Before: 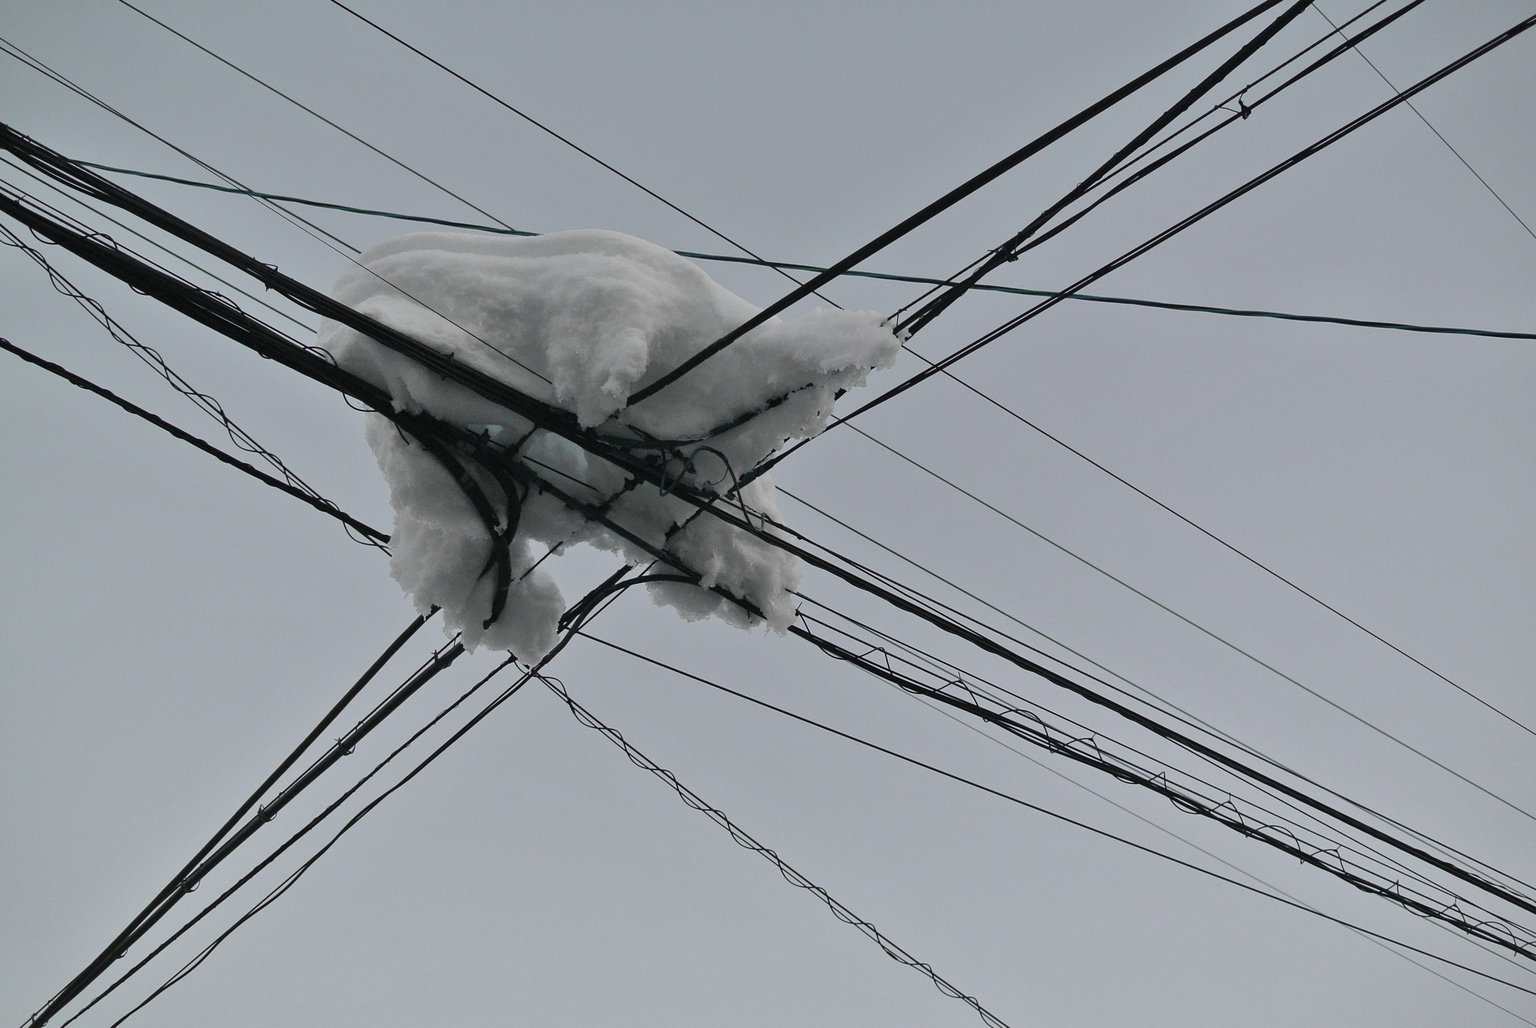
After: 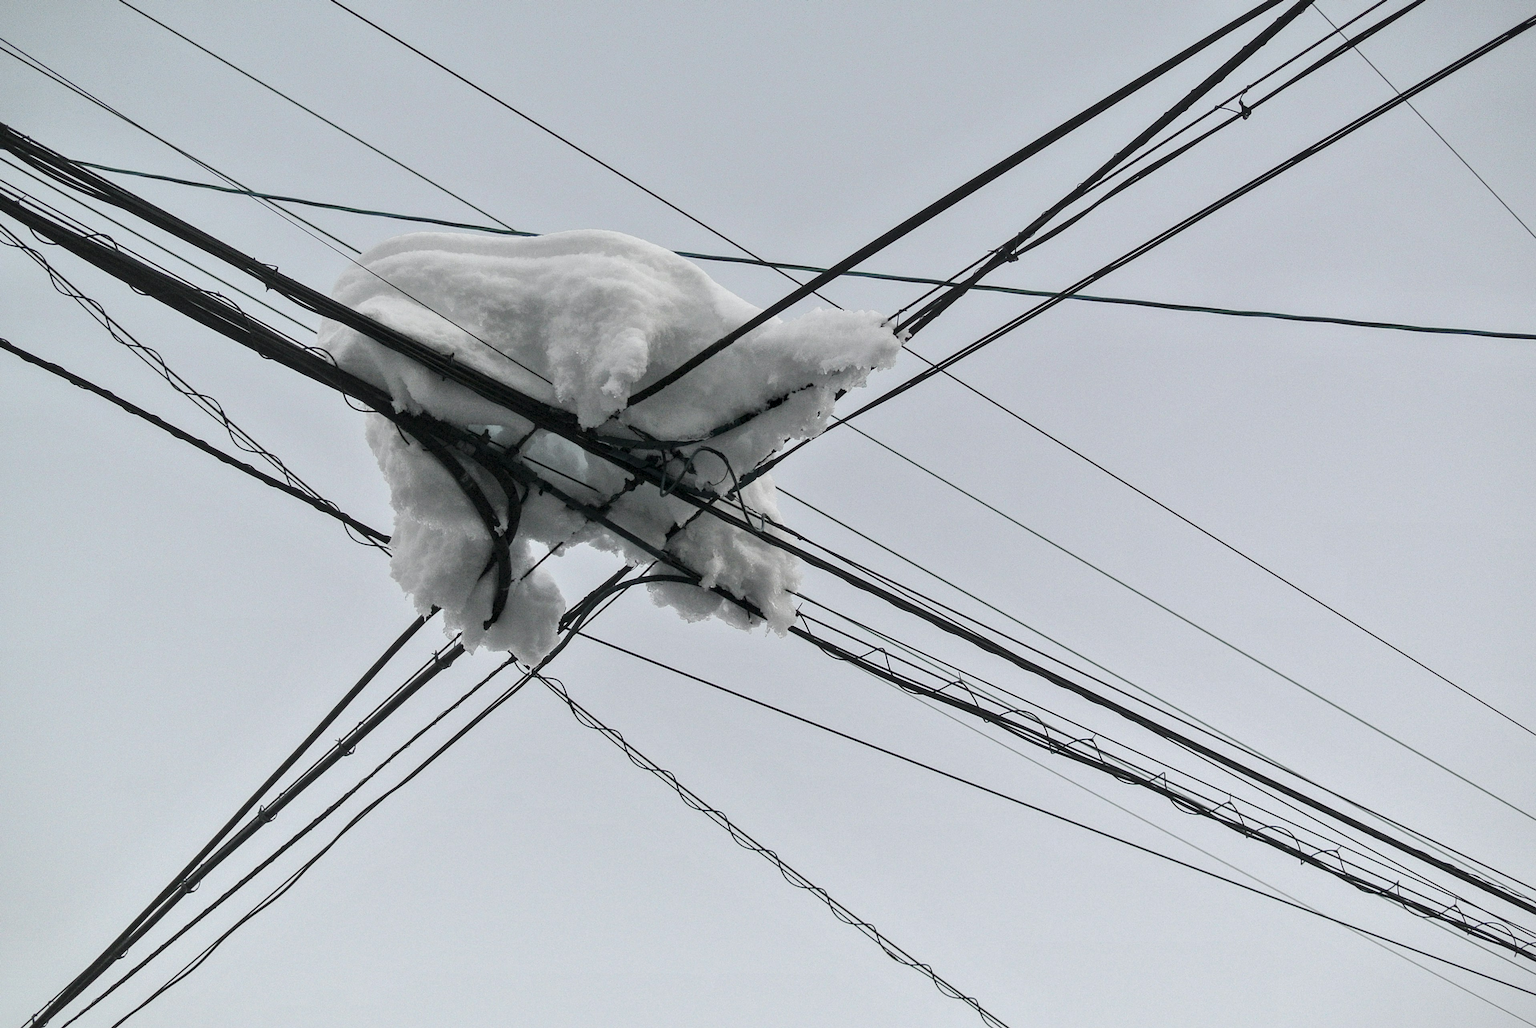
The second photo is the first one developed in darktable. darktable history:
local contrast: on, module defaults
exposure: exposure 0.638 EV, compensate exposure bias true, compensate highlight preservation false
color correction: highlights b* 0.013, saturation 0.807
